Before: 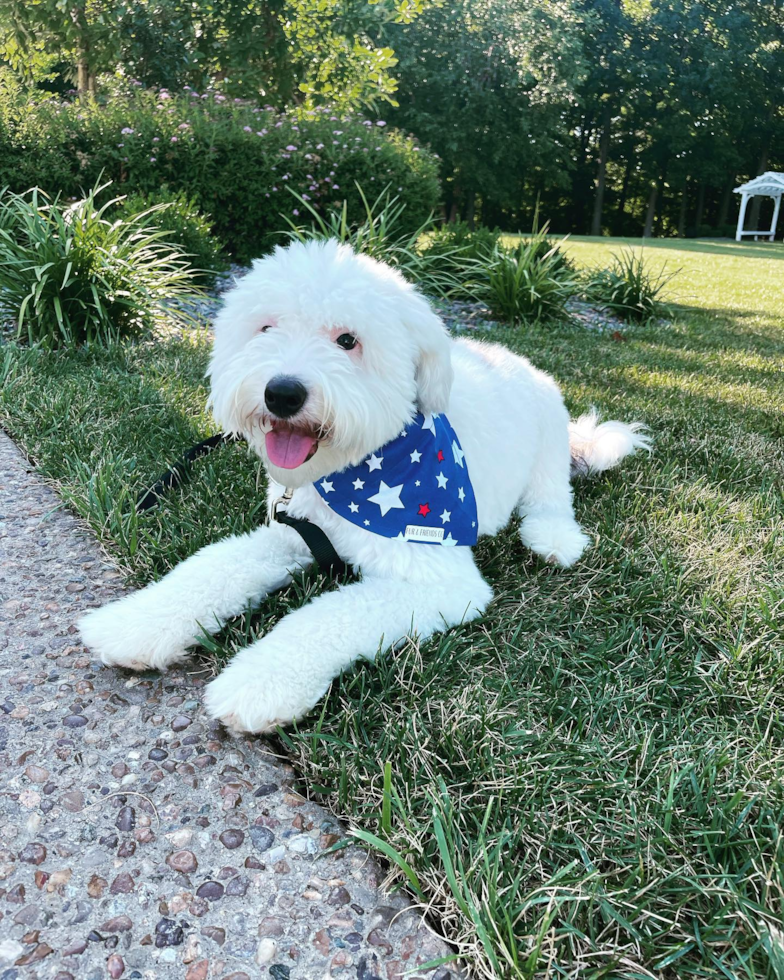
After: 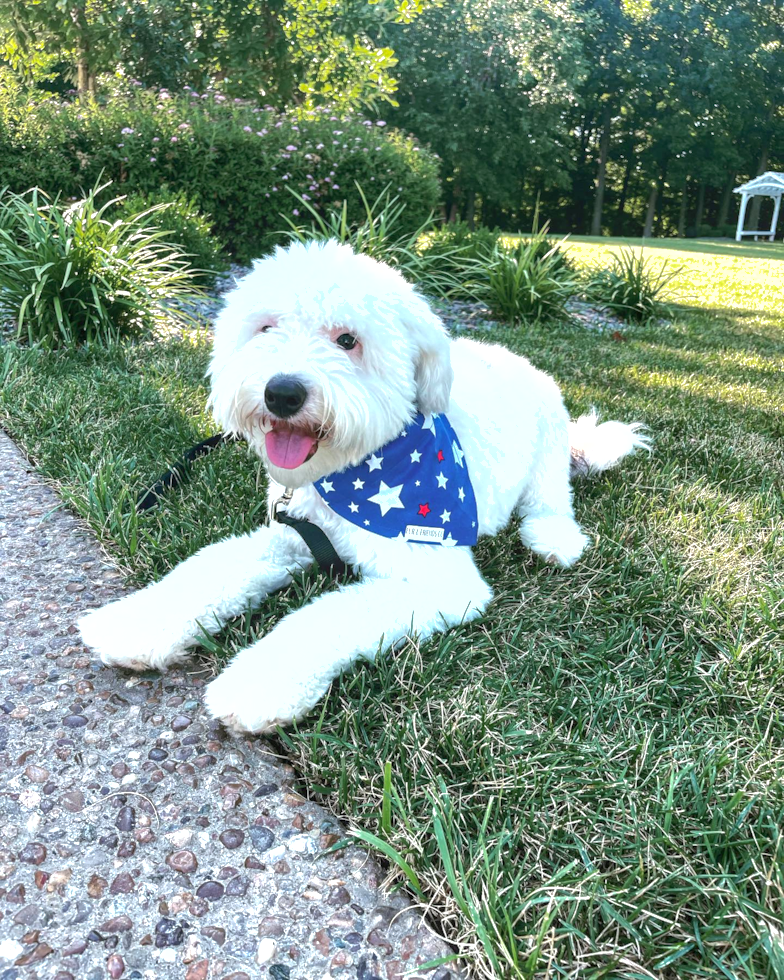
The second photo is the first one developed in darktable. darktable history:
exposure: black level correction 0, exposure 0.5 EV, compensate highlight preservation false
tone equalizer: on, module defaults
shadows and highlights: on, module defaults
local contrast: on, module defaults
